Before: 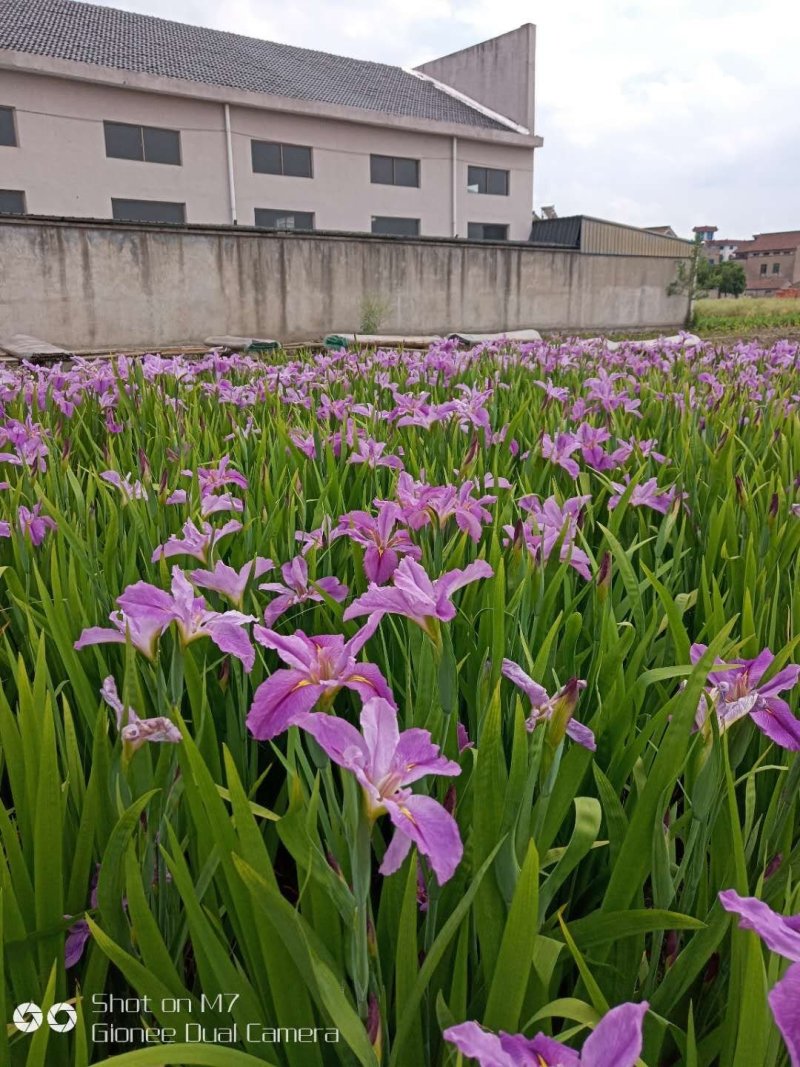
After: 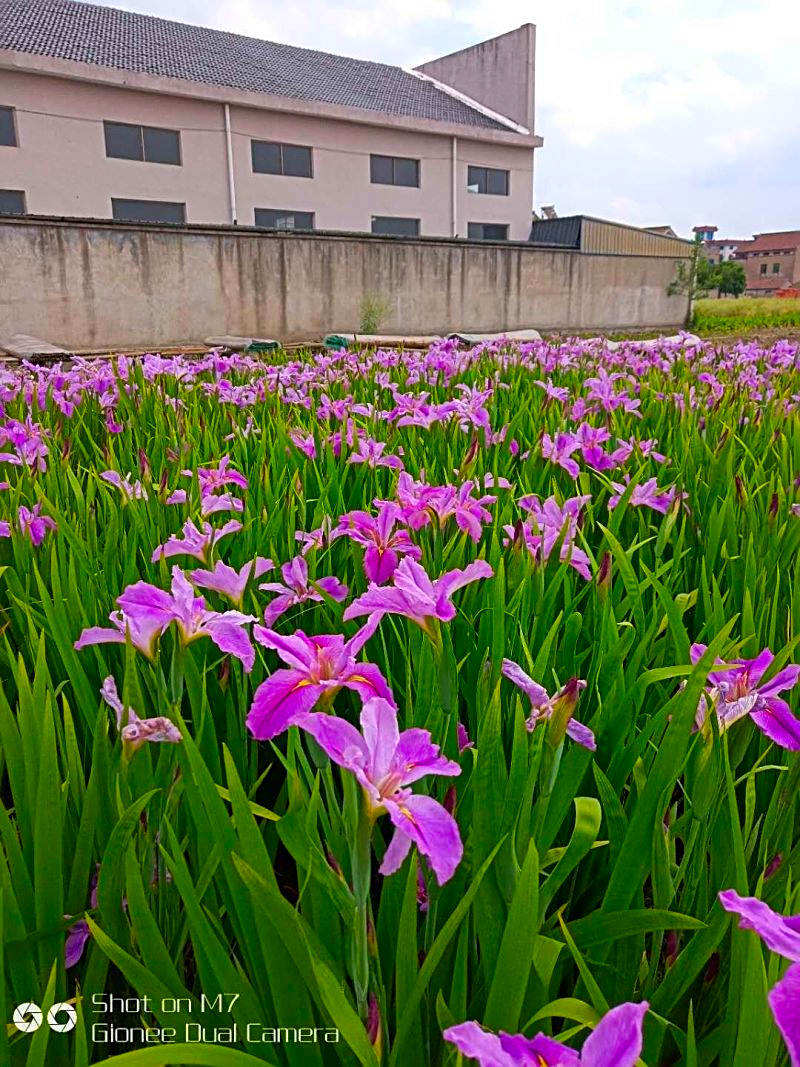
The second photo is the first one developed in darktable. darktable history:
color correction: highlights b* -0.021, saturation 1.81
sharpen: on, module defaults
